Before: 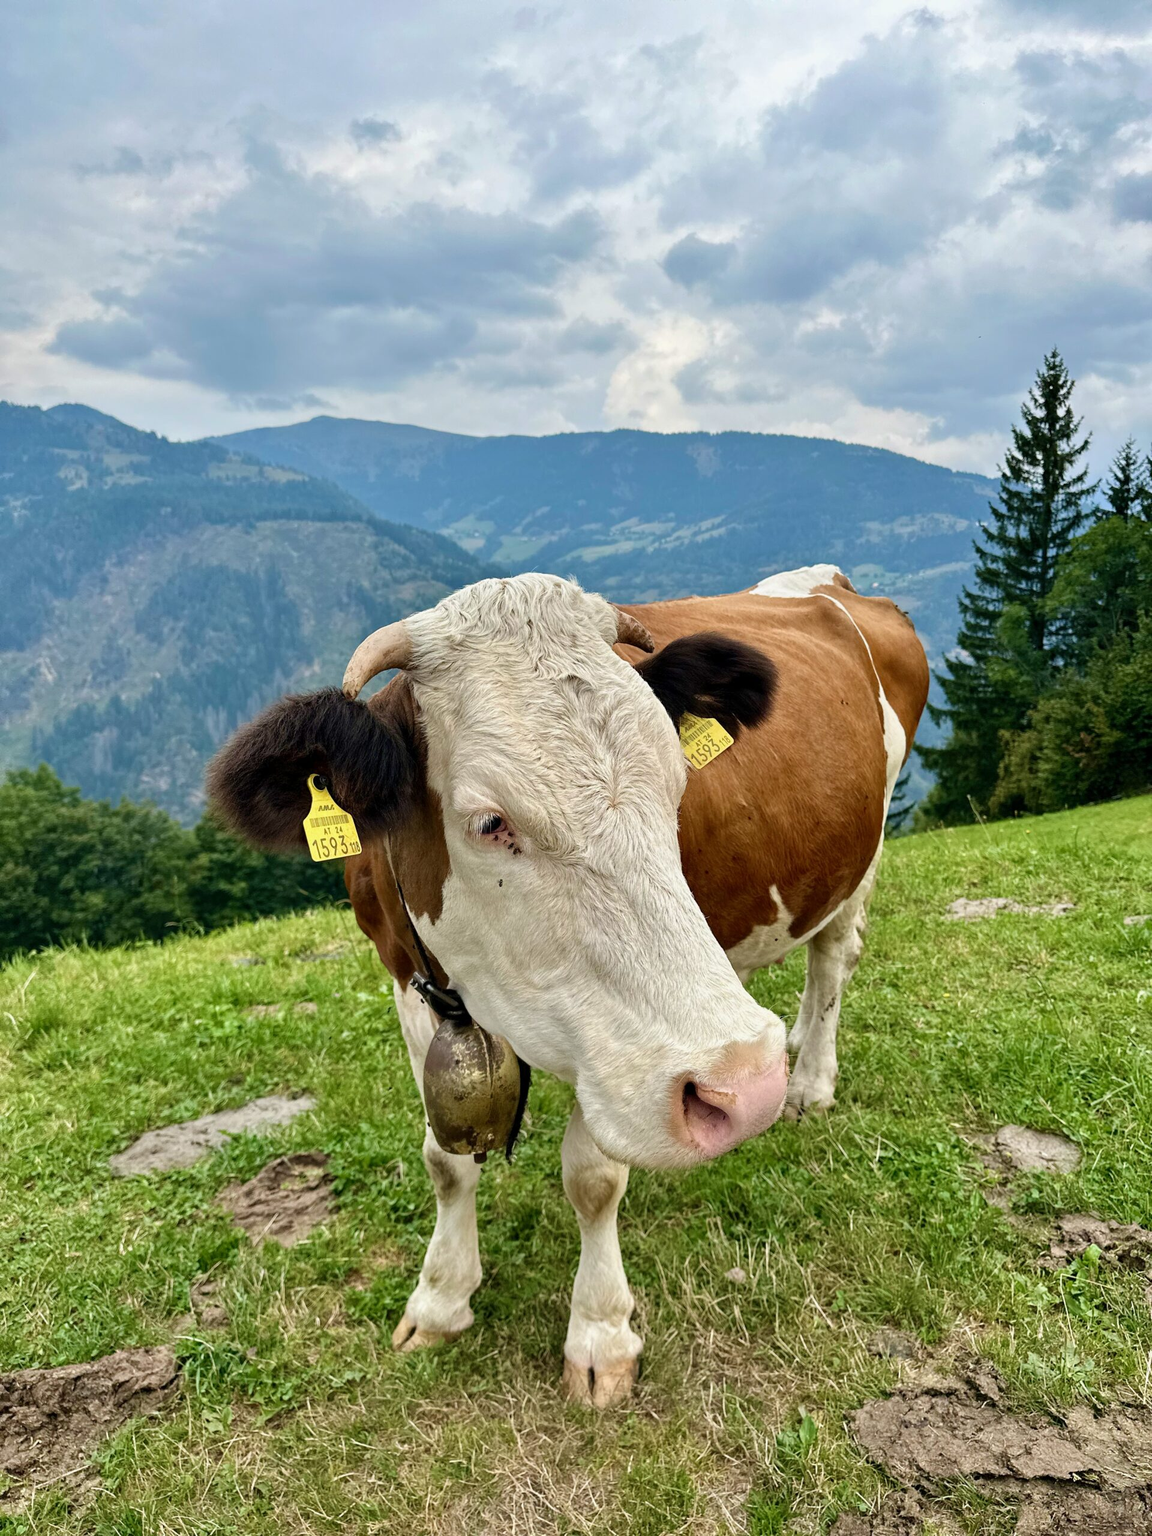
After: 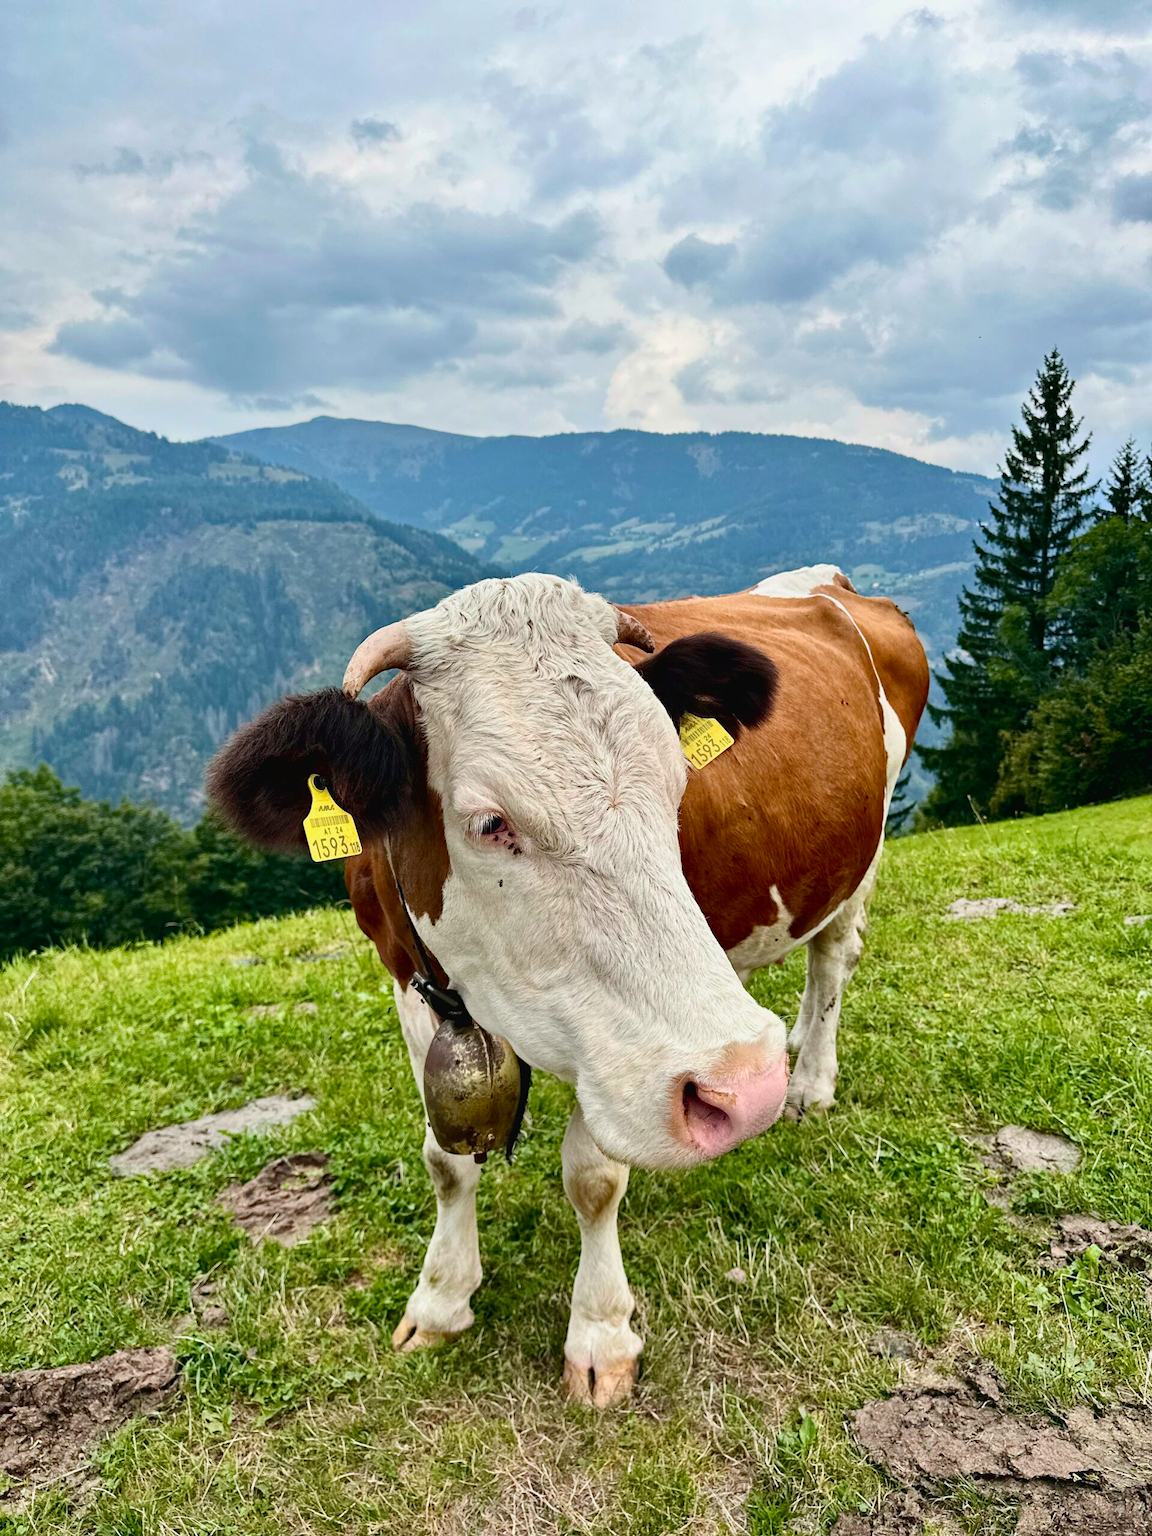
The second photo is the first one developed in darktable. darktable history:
haze removal: compatibility mode true, adaptive false
tone curve: curves: ch0 [(0, 0.023) (0.217, 0.19) (0.754, 0.801) (1, 0.977)]; ch1 [(0, 0) (0.392, 0.398) (0.5, 0.5) (0.521, 0.528) (0.56, 0.577) (1, 1)]; ch2 [(0, 0) (0.5, 0.5) (0.579, 0.561) (0.65, 0.657) (1, 1)], color space Lab, independent channels, preserve colors none
